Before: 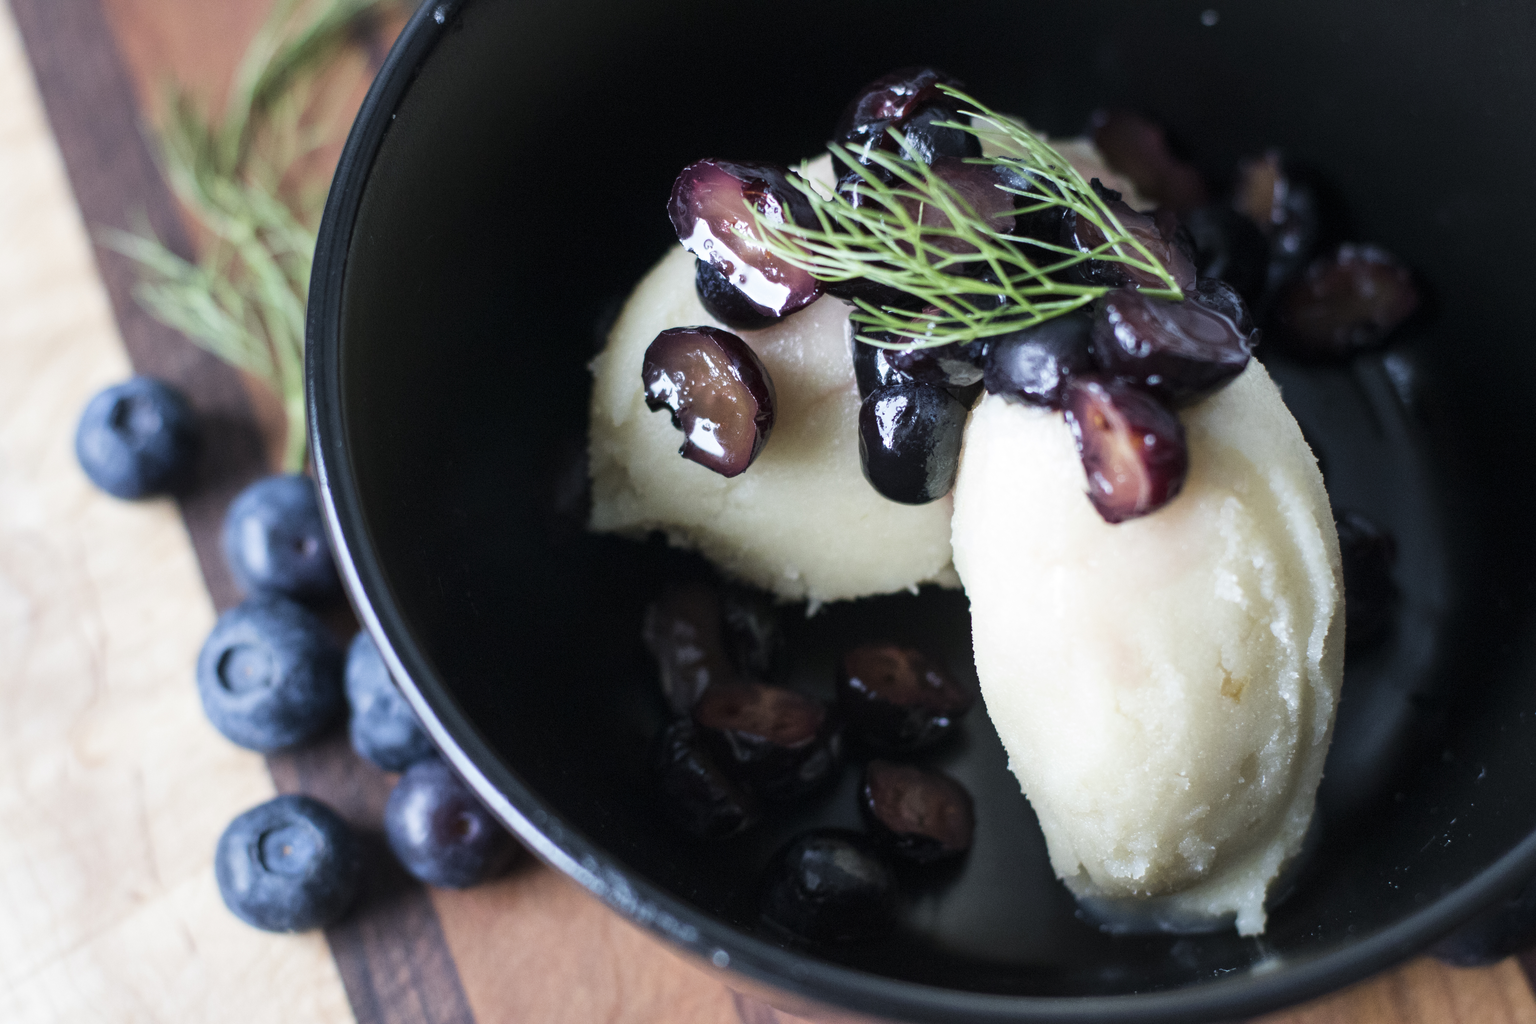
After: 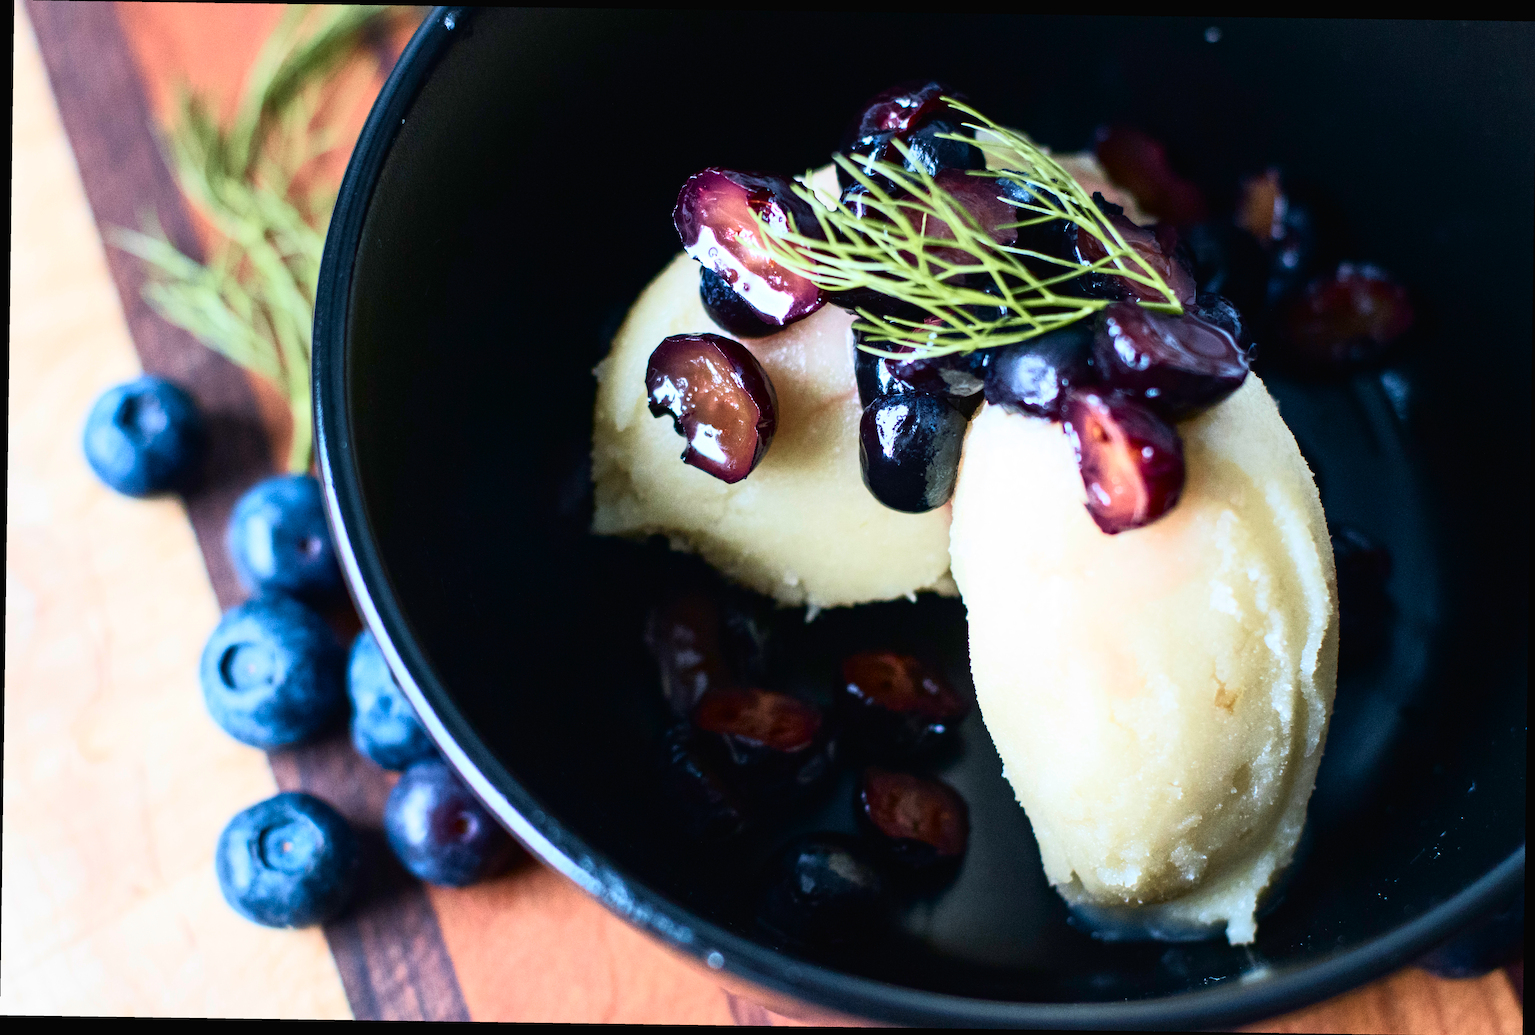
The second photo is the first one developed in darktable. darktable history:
tone curve: curves: ch0 [(0, 0.013) (0.074, 0.044) (0.251, 0.234) (0.472, 0.511) (0.63, 0.752) (0.746, 0.866) (0.899, 0.956) (1, 1)]; ch1 [(0, 0) (0.08, 0.08) (0.347, 0.394) (0.455, 0.441) (0.5, 0.5) (0.517, 0.53) (0.563, 0.611) (0.617, 0.682) (0.756, 0.788) (0.92, 0.92) (1, 1)]; ch2 [(0, 0) (0.096, 0.056) (0.304, 0.204) (0.5, 0.5) (0.539, 0.575) (0.597, 0.644) (0.92, 0.92) (1, 1)], color space Lab, independent channels, preserve colors none
rotate and perspective: rotation 0.8°, automatic cropping off
contrast equalizer: y [[0.5, 0.501, 0.532, 0.538, 0.54, 0.541], [0.5 ×6], [0.5 ×6], [0 ×6], [0 ×6]]
